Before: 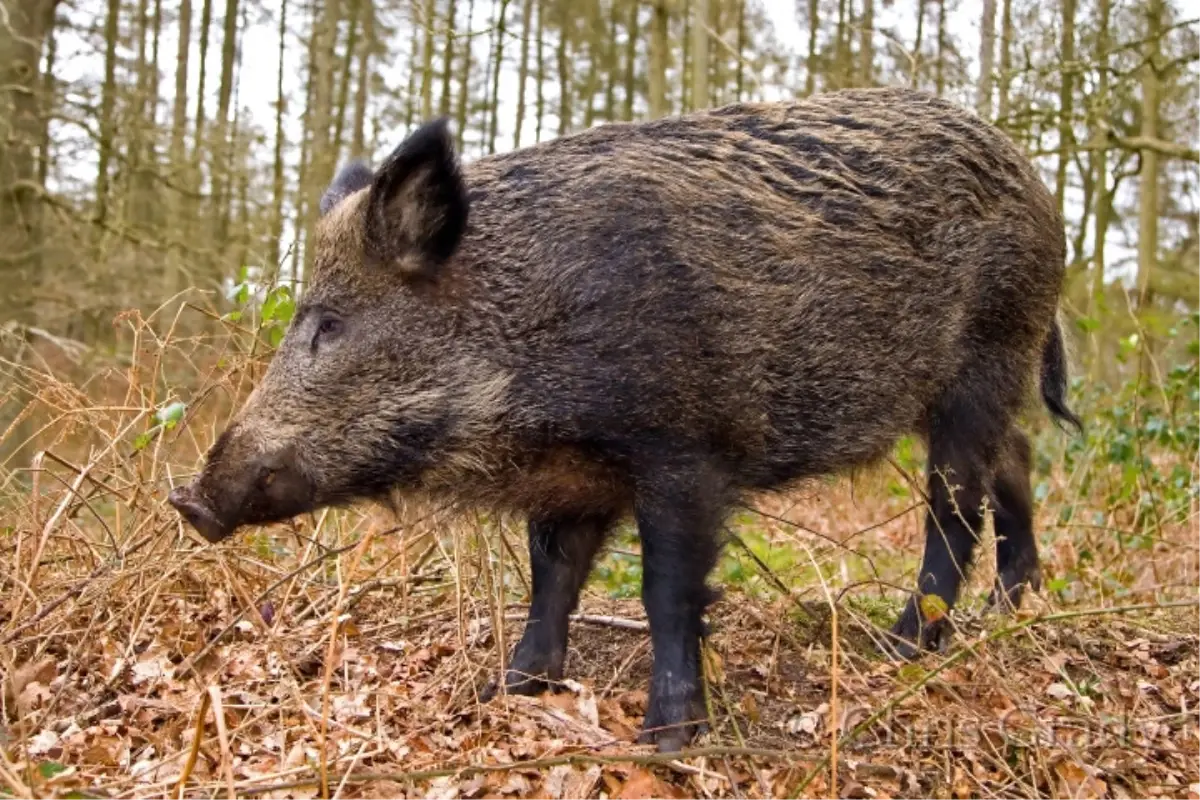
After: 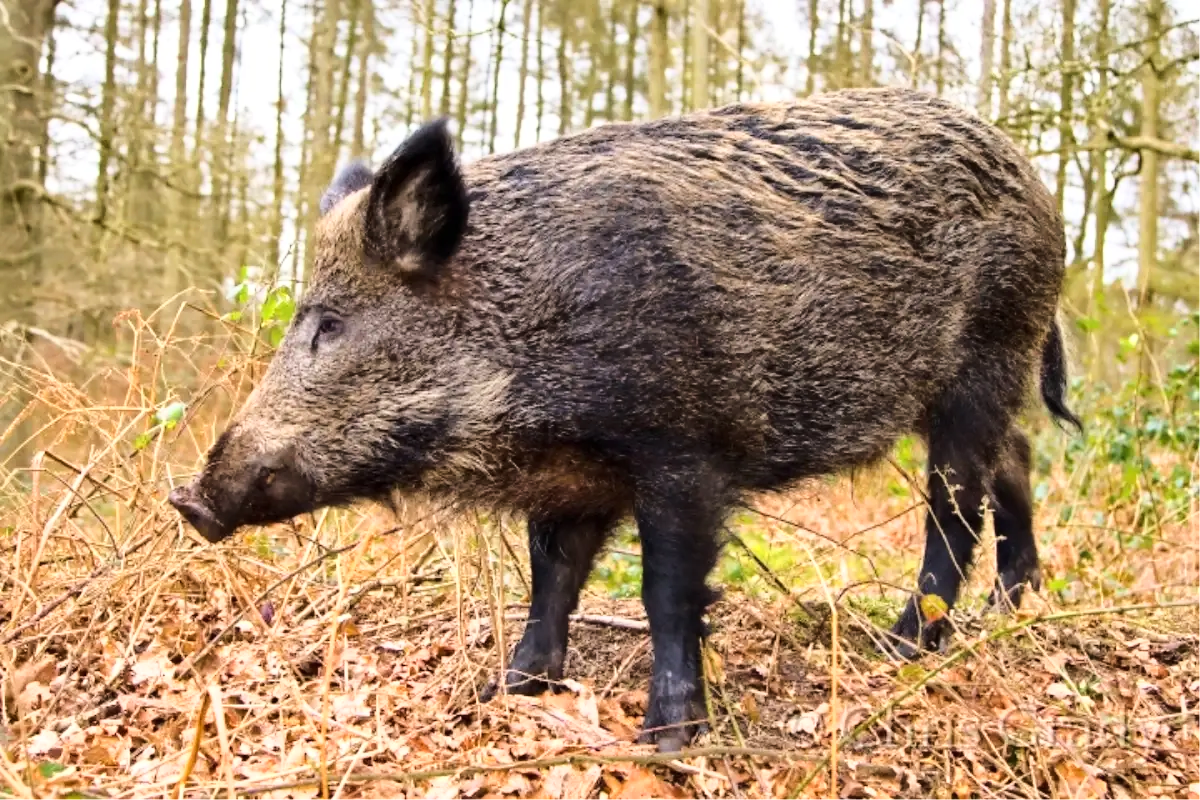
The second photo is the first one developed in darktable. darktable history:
base curve: curves: ch0 [(0, 0) (0.028, 0.03) (0.121, 0.232) (0.46, 0.748) (0.859, 0.968) (1, 1)], preserve colors average RGB
